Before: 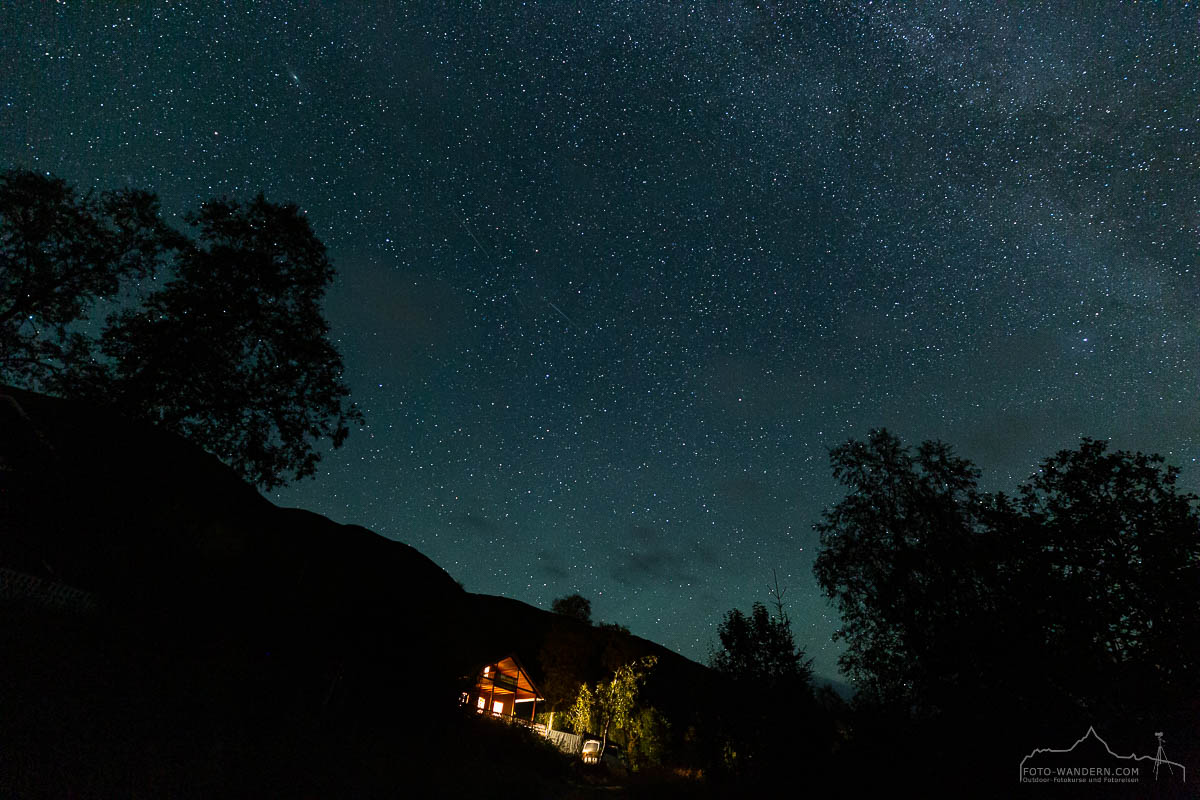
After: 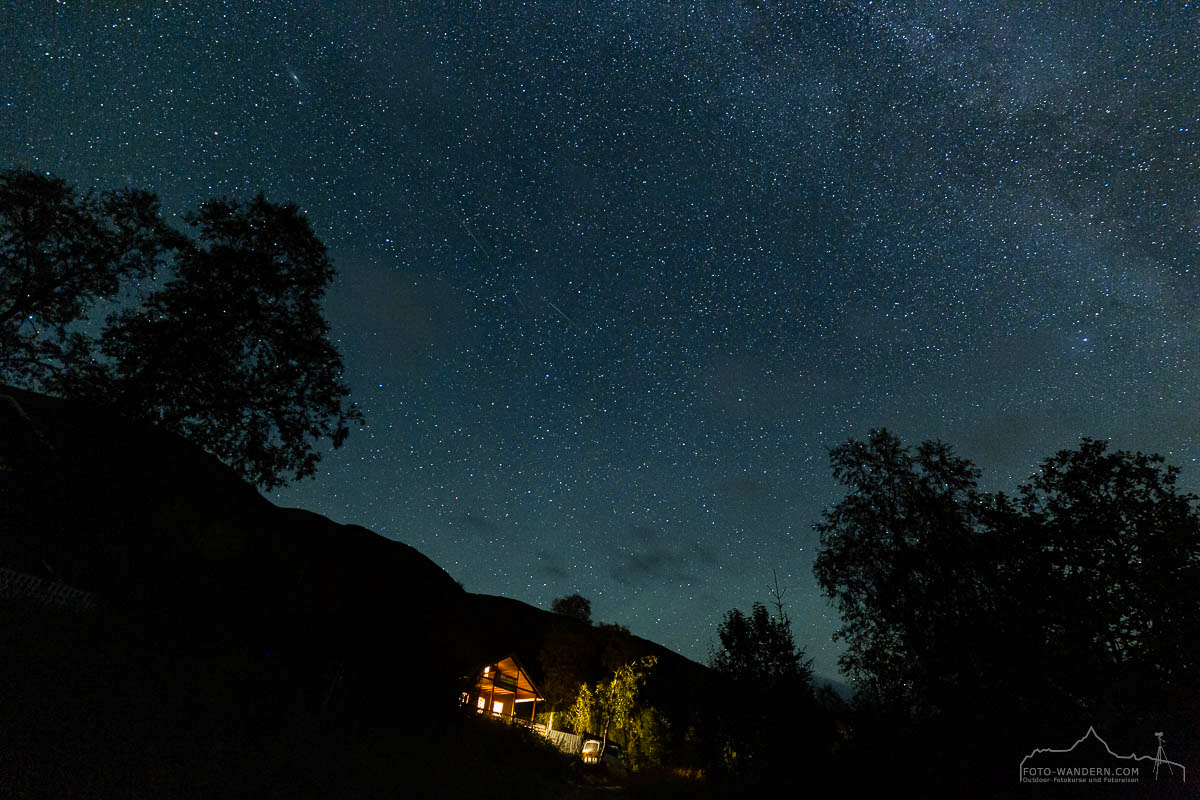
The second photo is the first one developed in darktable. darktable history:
color contrast: green-magenta contrast 0.85, blue-yellow contrast 1.25, unbound 0
shadows and highlights: shadows 25, highlights -25
